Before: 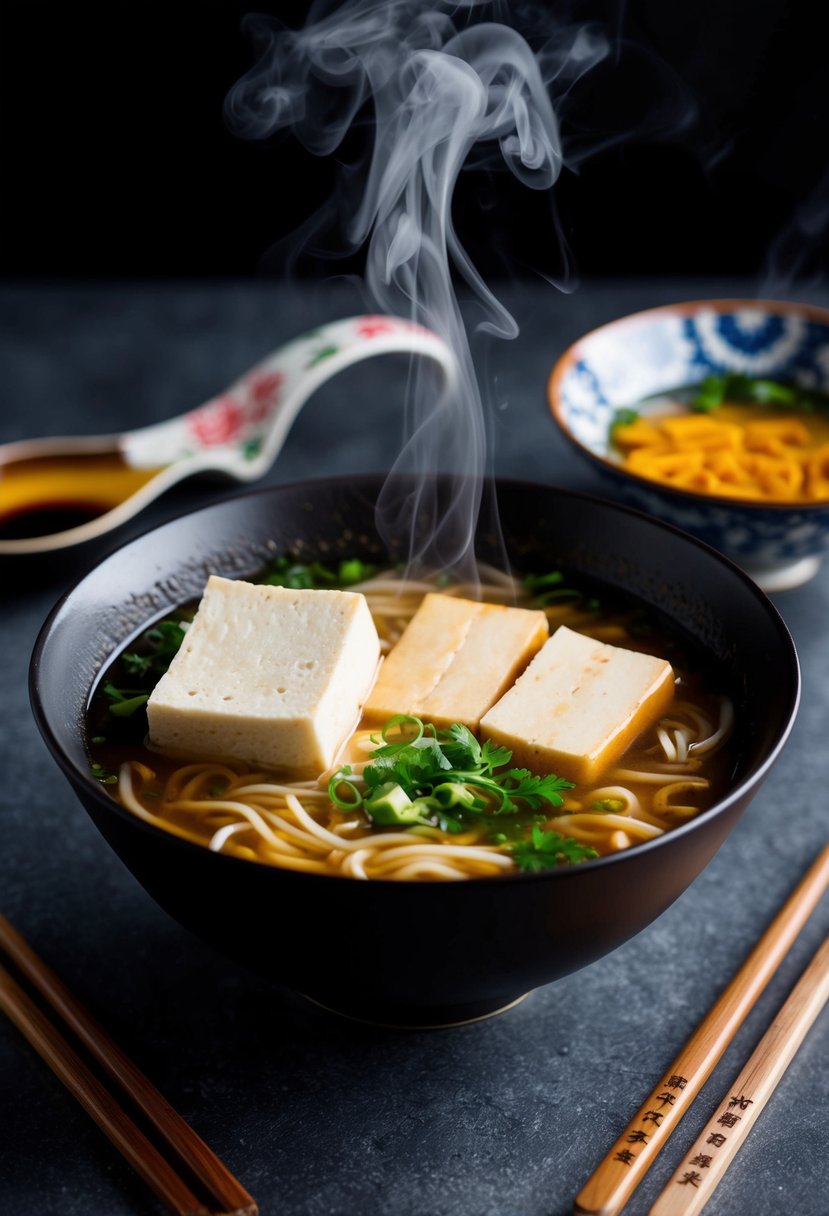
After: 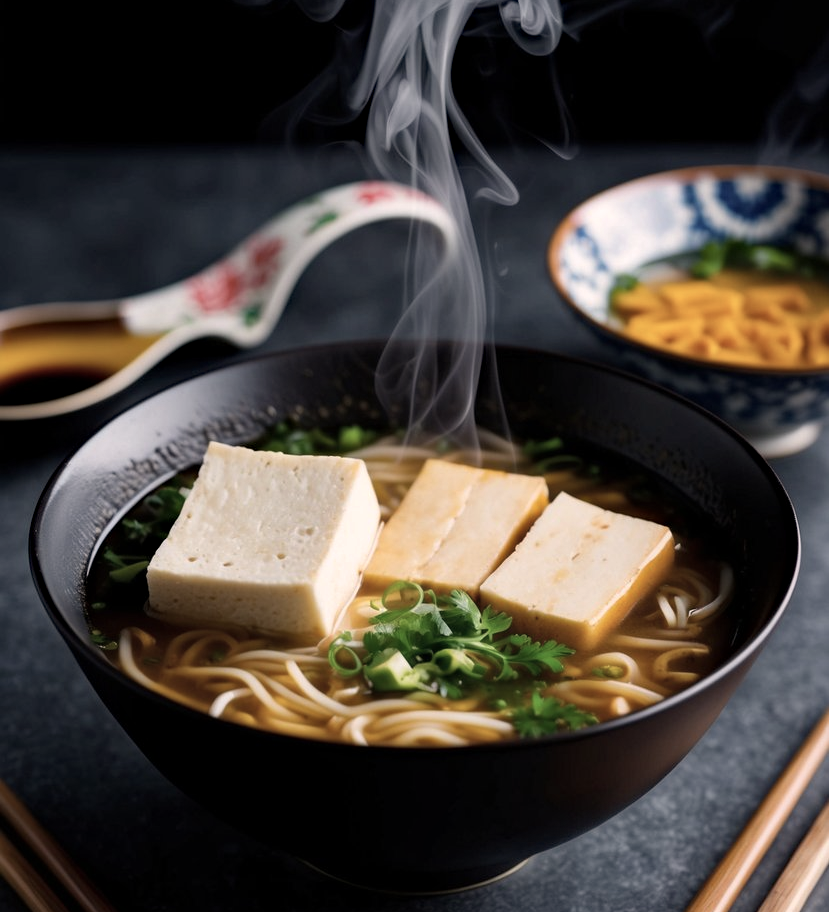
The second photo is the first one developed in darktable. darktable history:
crop: top 11.038%, bottom 13.962%
color correction: highlights a* 5.59, highlights b* 5.24, saturation 0.68
haze removal: compatibility mode true, adaptive false
